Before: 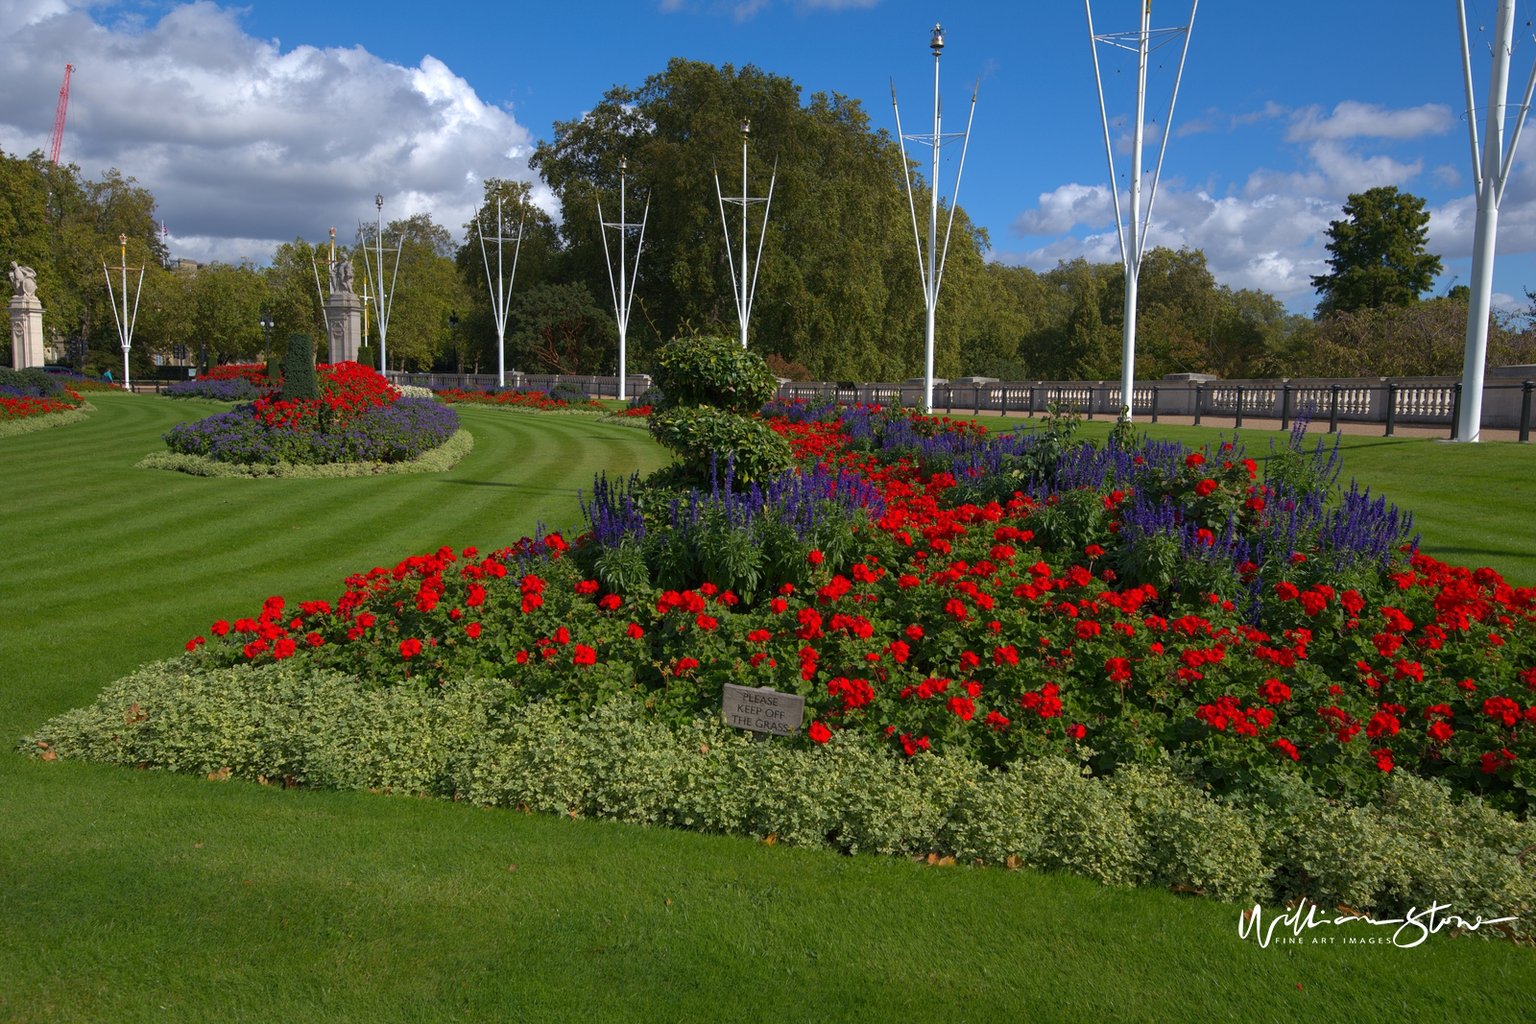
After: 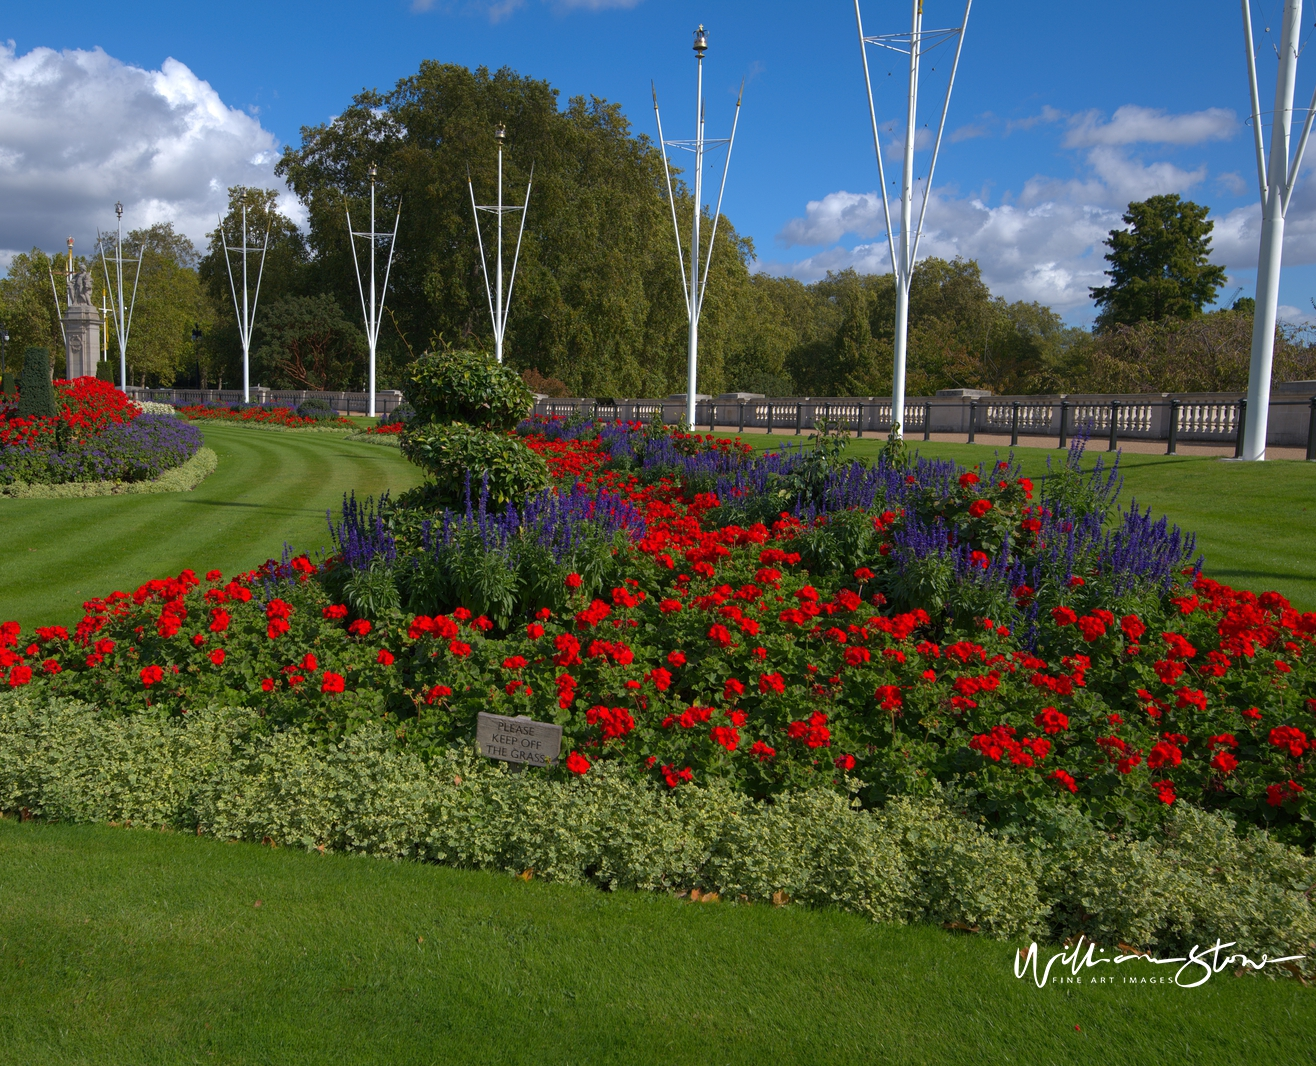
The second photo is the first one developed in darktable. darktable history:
tone equalizer: on, module defaults
crop: left 17.302%, bottom 0.04%
